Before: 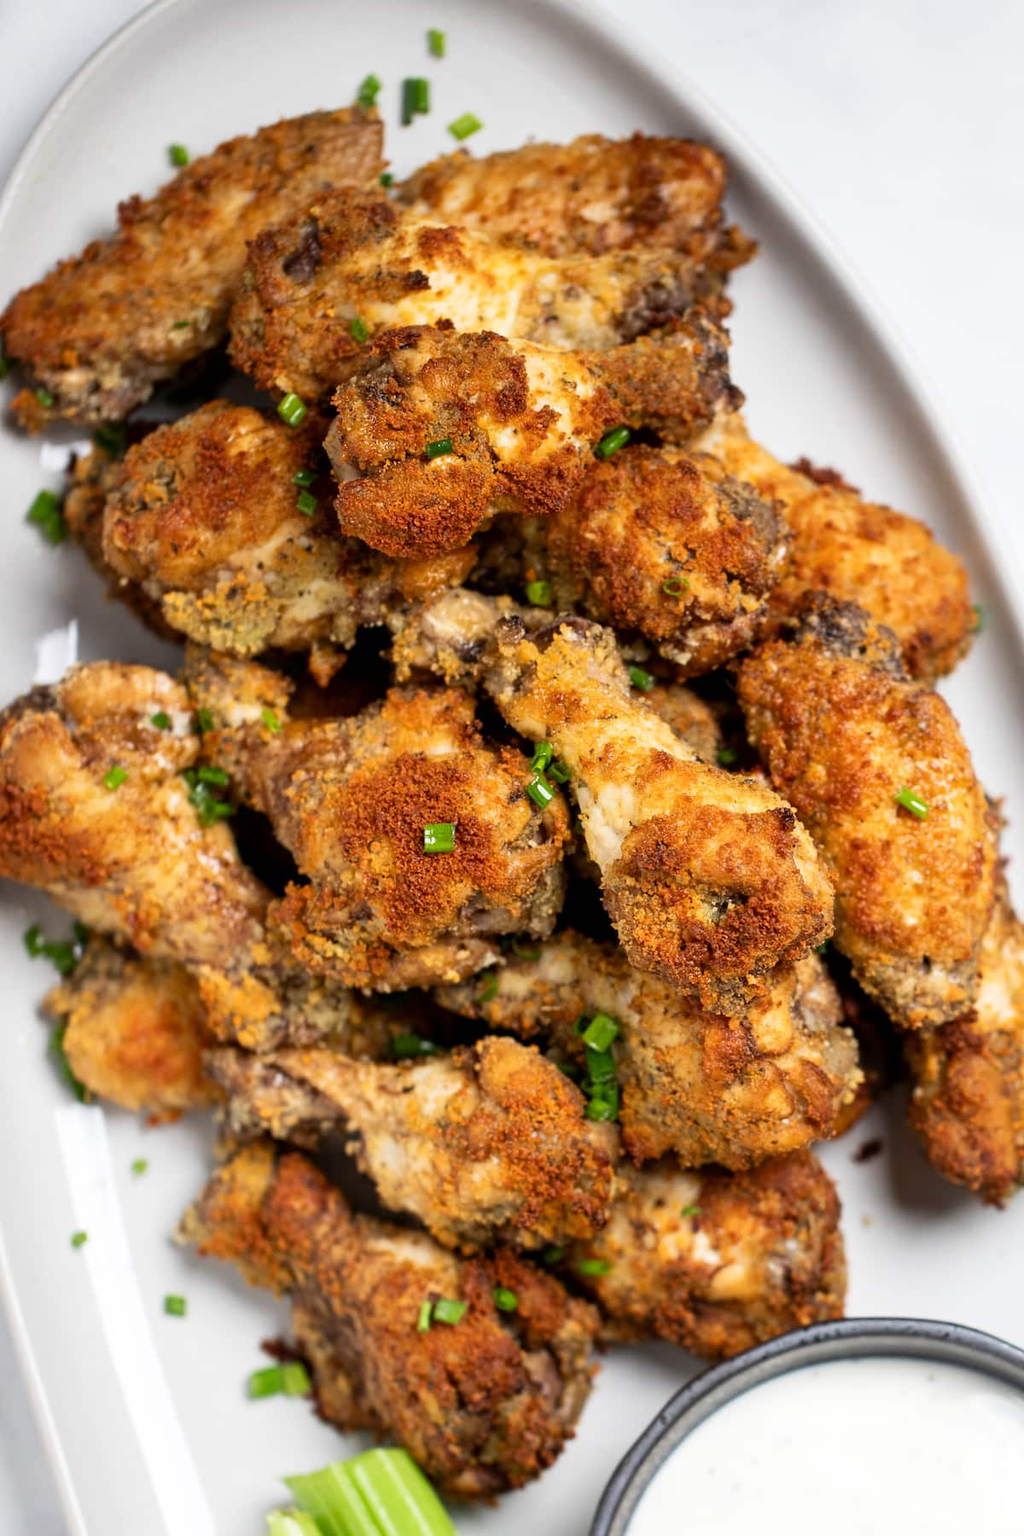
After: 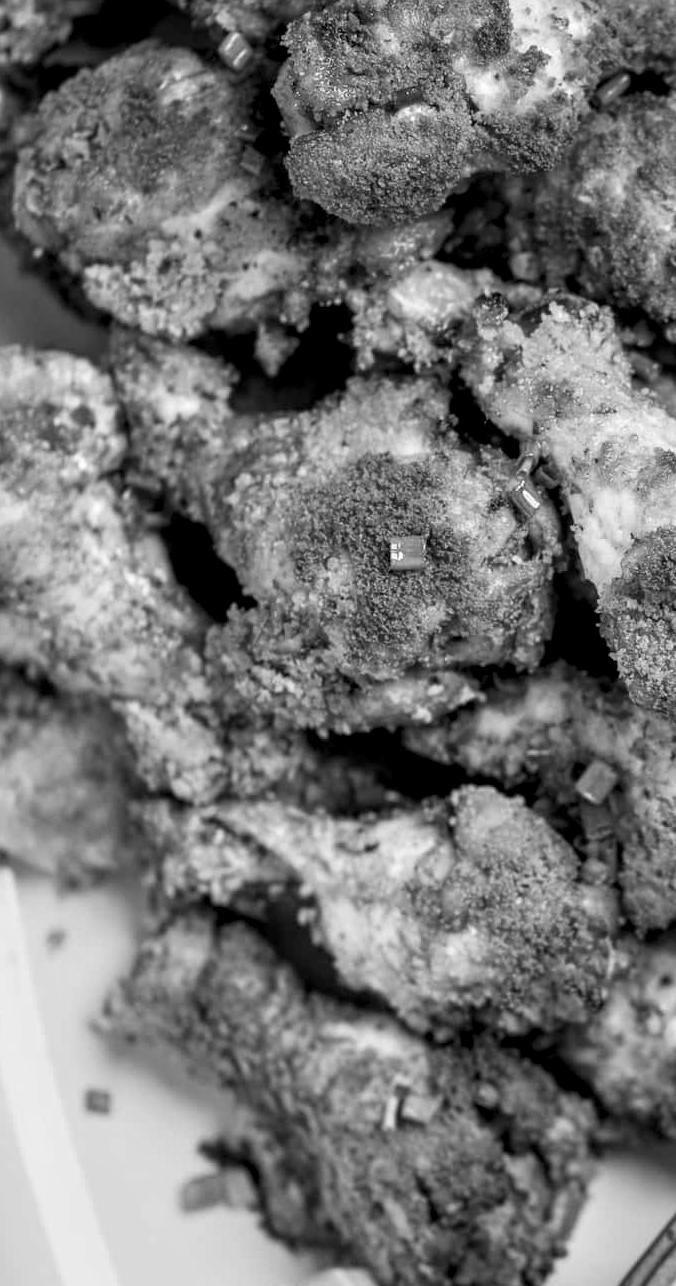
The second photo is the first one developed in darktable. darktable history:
monochrome: a 26.22, b 42.67, size 0.8
local contrast: detail 130%
crop: left 8.966%, top 23.852%, right 34.699%, bottom 4.703%
